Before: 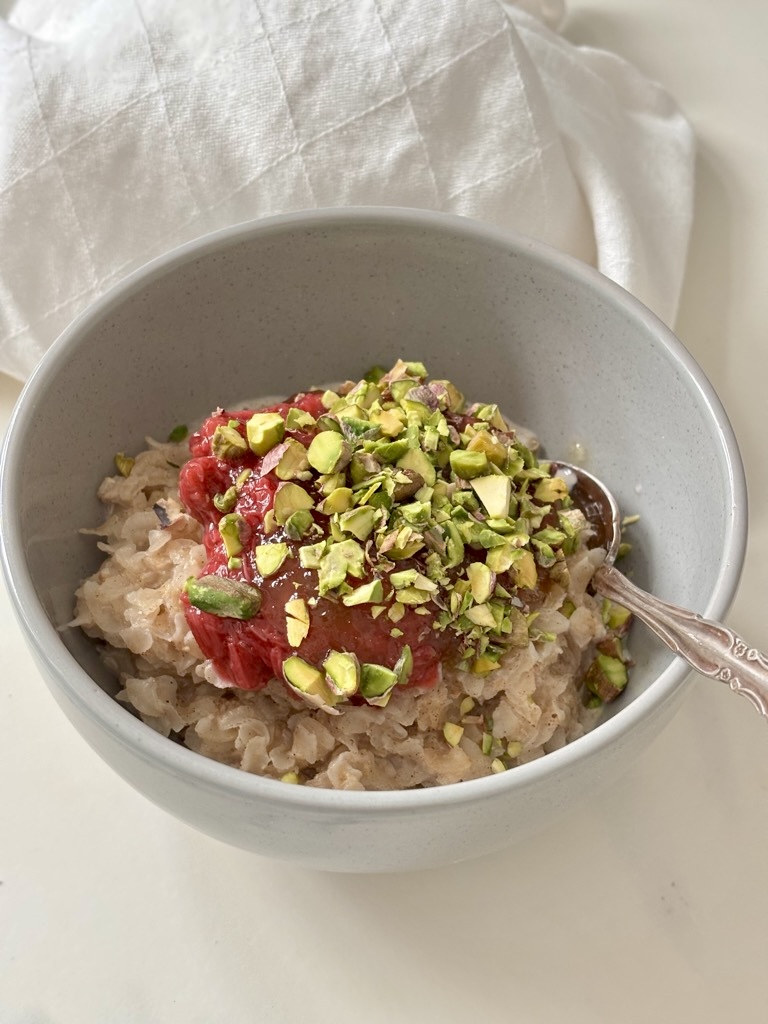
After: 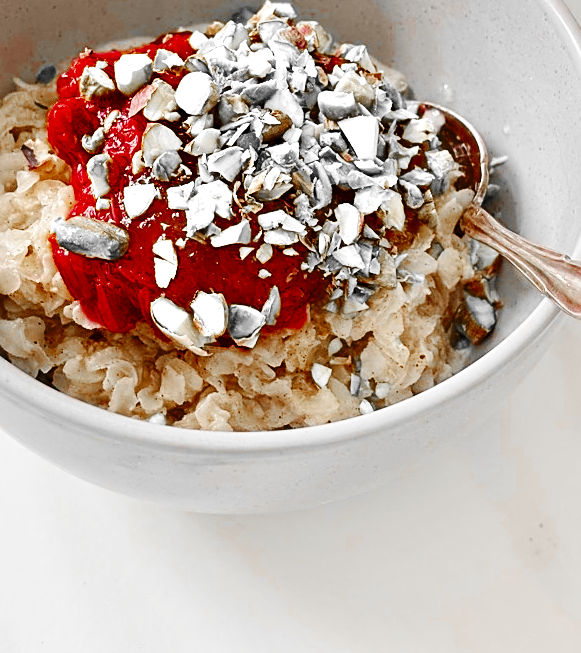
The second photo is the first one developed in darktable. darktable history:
color zones: curves: ch0 [(0, 0.497) (0.096, 0.361) (0.221, 0.538) (0.429, 0.5) (0.571, 0.5) (0.714, 0.5) (0.857, 0.5) (1, 0.497)]; ch1 [(0, 0.5) (0.143, 0.5) (0.257, -0.002) (0.429, 0.04) (0.571, -0.001) (0.714, -0.015) (0.857, 0.024) (1, 0.5)]
base curve: curves: ch0 [(0, 0) (0.036, 0.025) (0.121, 0.166) (0.206, 0.329) (0.605, 0.79) (1, 1)], preserve colors none
white balance: red 0.983, blue 1.036
color balance rgb: linear chroma grading › global chroma 15%, perceptual saturation grading › global saturation 30%
color correction: highlights b* 3
sharpen: on, module defaults
crop and rotate: left 17.299%, top 35.115%, right 7.015%, bottom 1.024%
